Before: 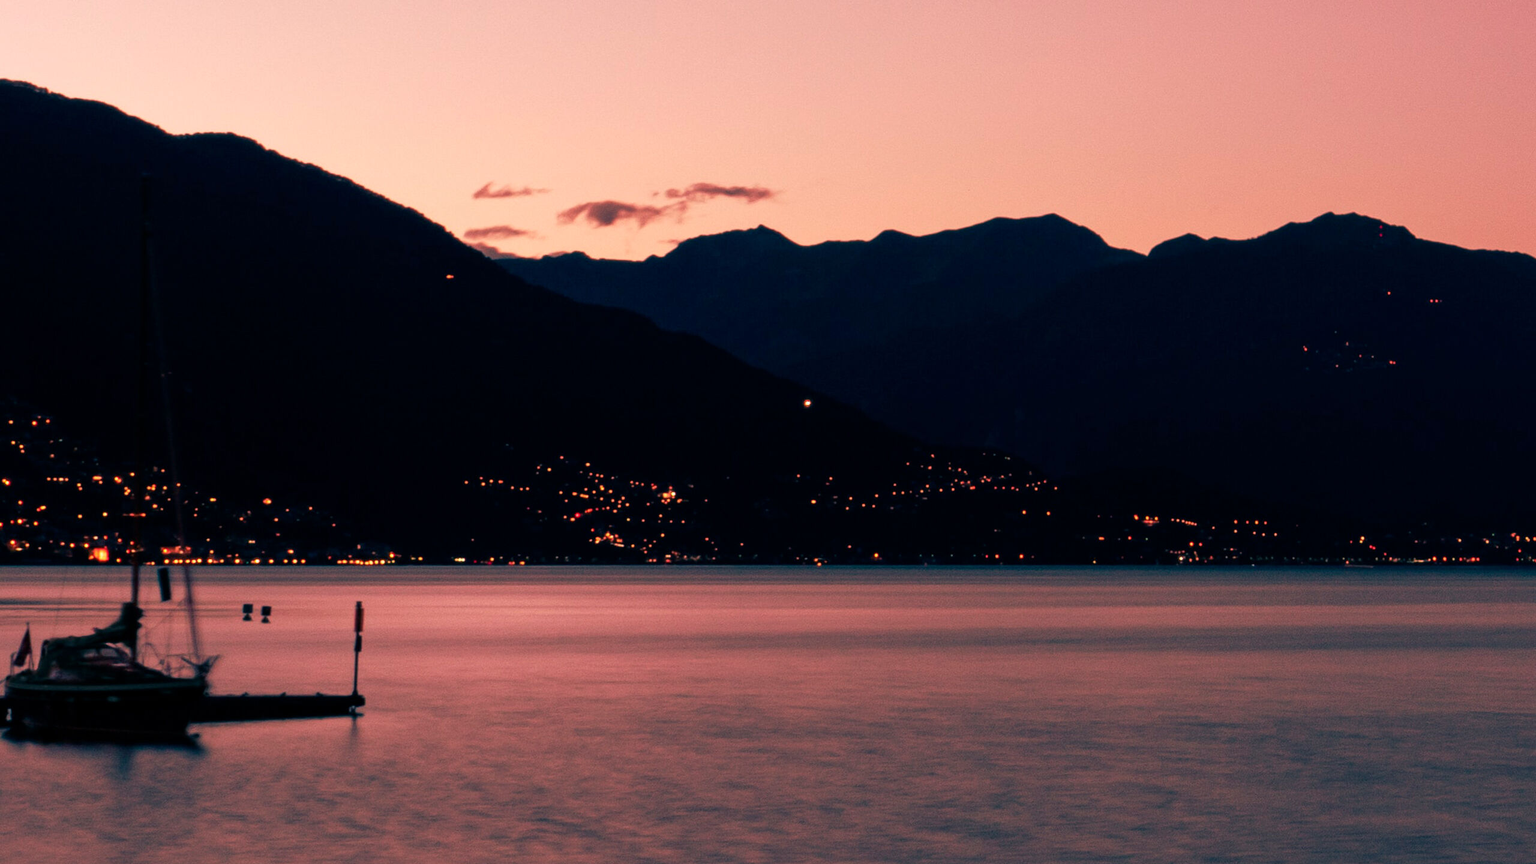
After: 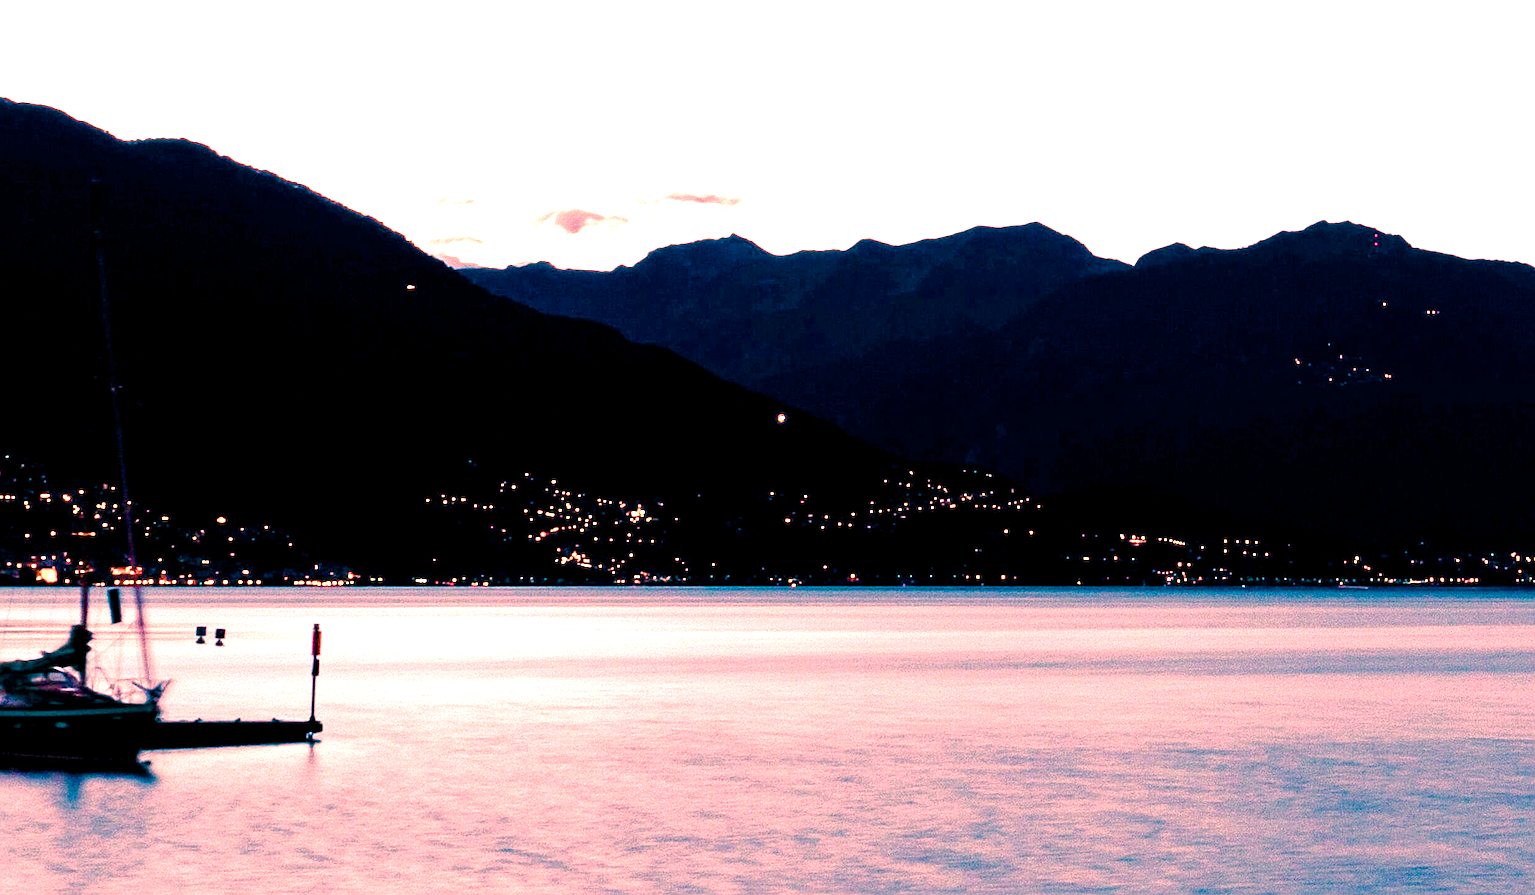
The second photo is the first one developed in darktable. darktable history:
exposure: black level correction 0.001, exposure 2.606 EV, compensate highlight preservation false
sharpen: on, module defaults
color balance rgb: linear chroma grading › global chroma 40.81%, perceptual saturation grading › global saturation 24.583%, perceptual saturation grading › highlights -51.211%, perceptual saturation grading › mid-tones 19.681%, perceptual saturation grading › shadows 60.85%
contrast brightness saturation: contrast 0.108, saturation -0.16
crop and rotate: left 3.528%
